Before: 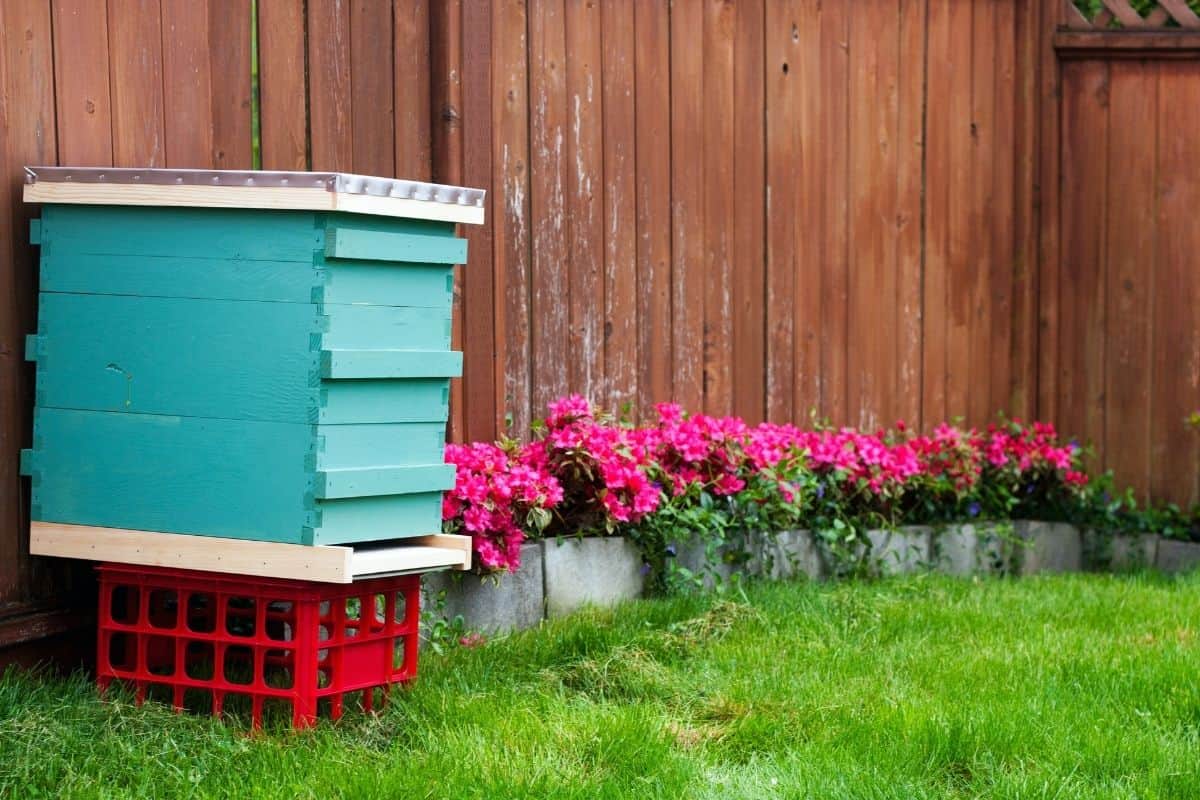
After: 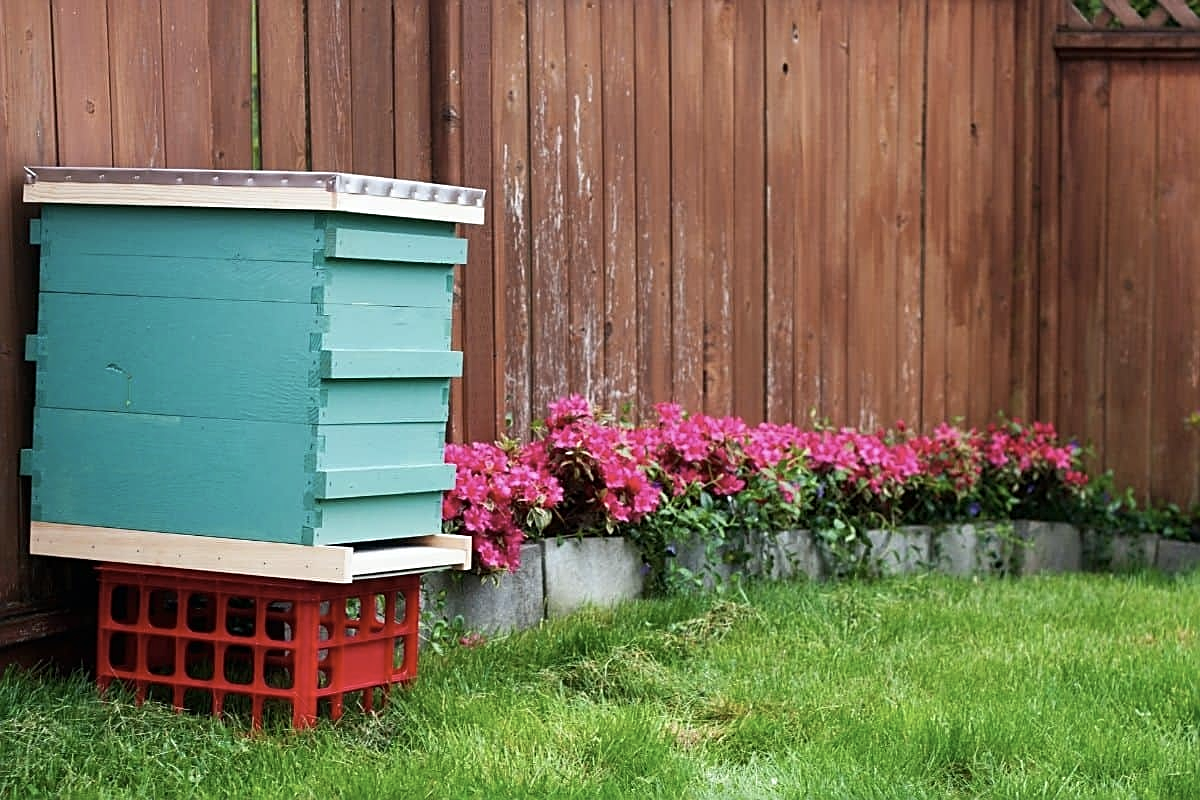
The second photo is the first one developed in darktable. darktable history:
sharpen: amount 0.6
contrast brightness saturation: contrast 0.06, brightness -0.01, saturation -0.23
